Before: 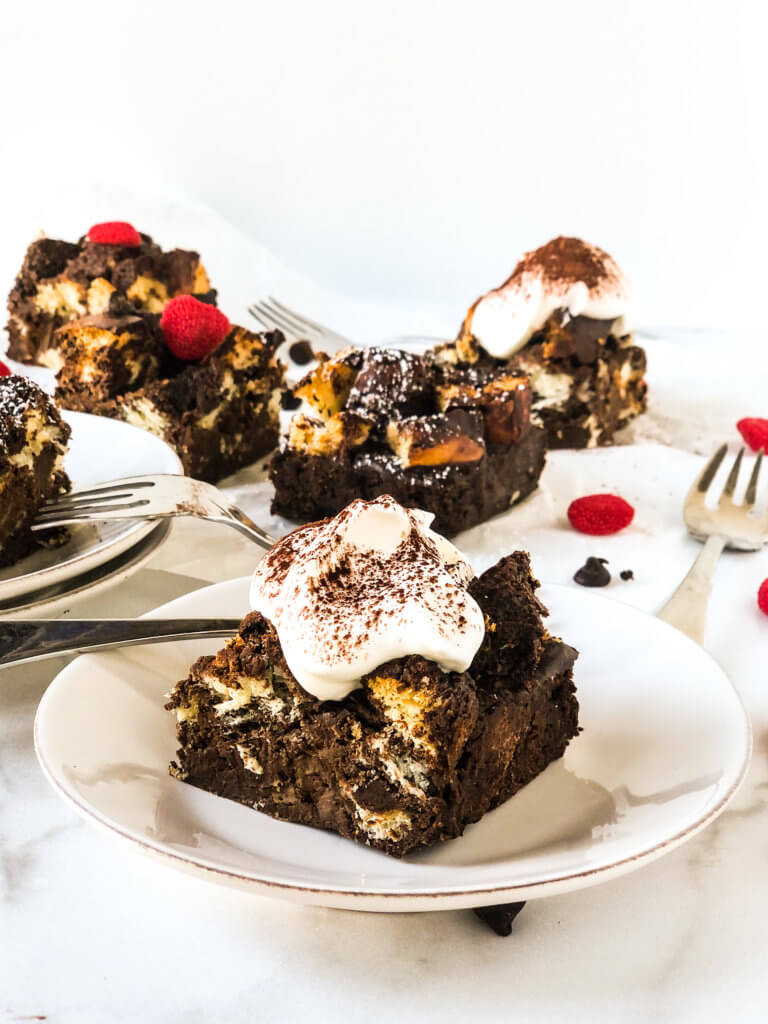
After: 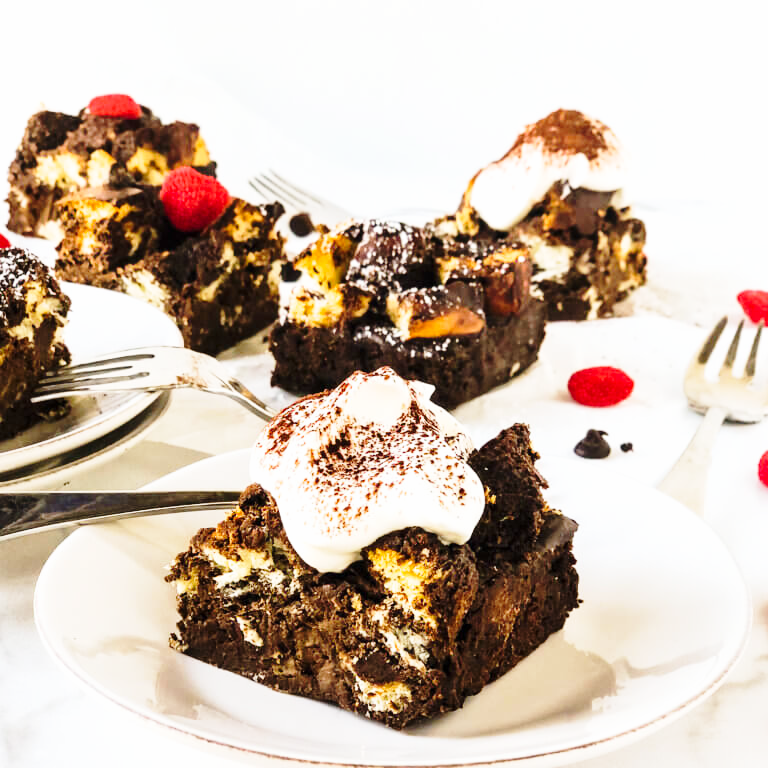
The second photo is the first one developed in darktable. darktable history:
base curve: curves: ch0 [(0, 0) (0.028, 0.03) (0.121, 0.232) (0.46, 0.748) (0.859, 0.968) (1, 1)], preserve colors none
tone equalizer: -7 EV 0.18 EV, -6 EV 0.12 EV, -5 EV 0.08 EV, -4 EV 0.04 EV, -2 EV -0.02 EV, -1 EV -0.04 EV, +0 EV -0.06 EV, luminance estimator HSV value / RGB max
crop and rotate: top 12.5%, bottom 12.5%
